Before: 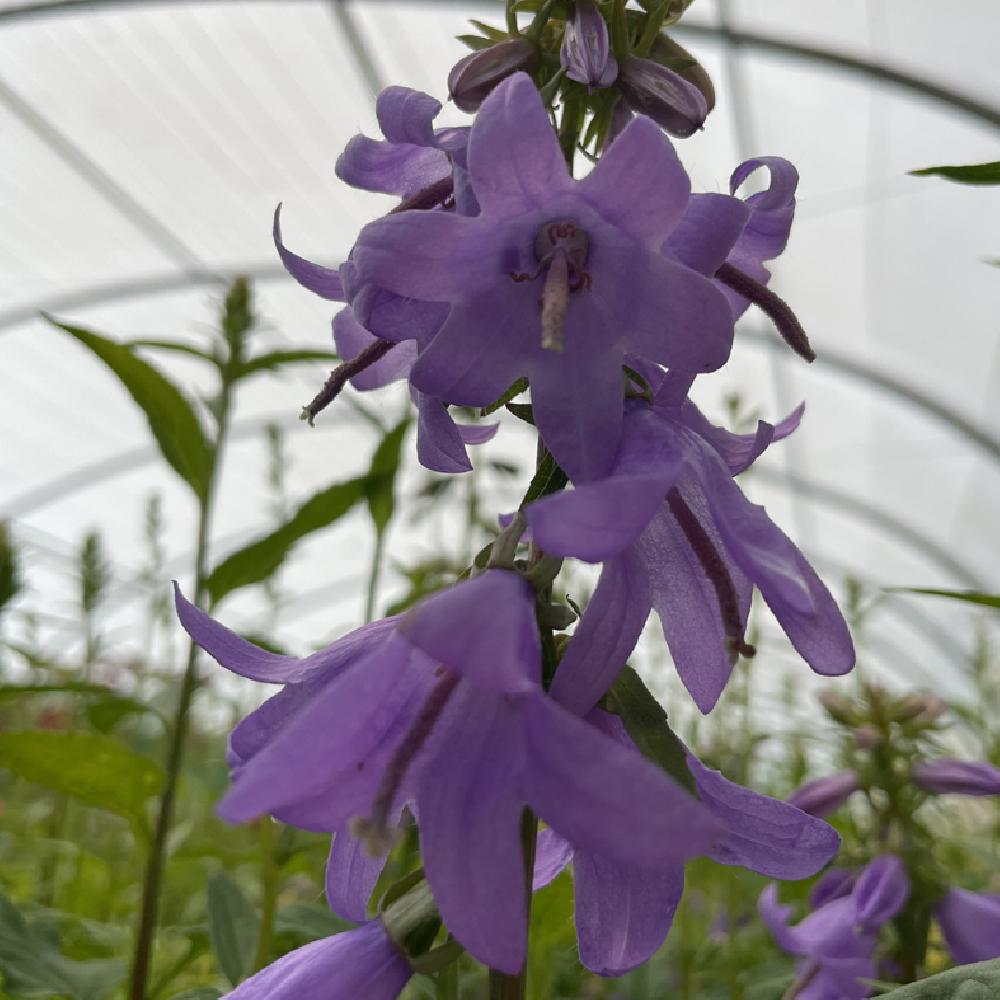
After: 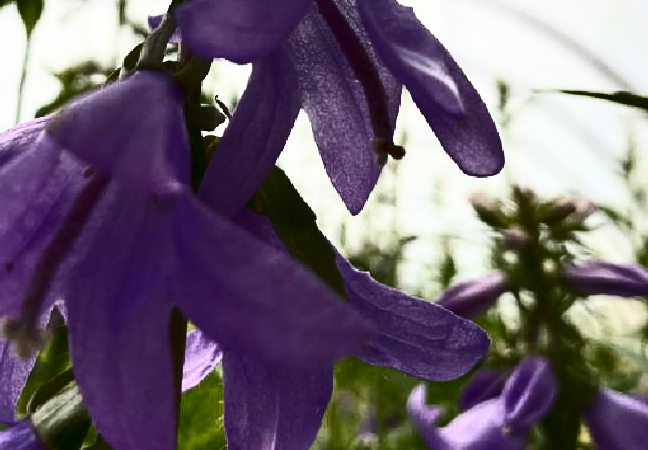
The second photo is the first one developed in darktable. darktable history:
shadows and highlights: radius 101.19, shadows 50.34, highlights -64.41, soften with gaussian
crop and rotate: left 35.113%, top 49.992%, bottom 4.964%
contrast brightness saturation: contrast 0.938, brightness 0.2
